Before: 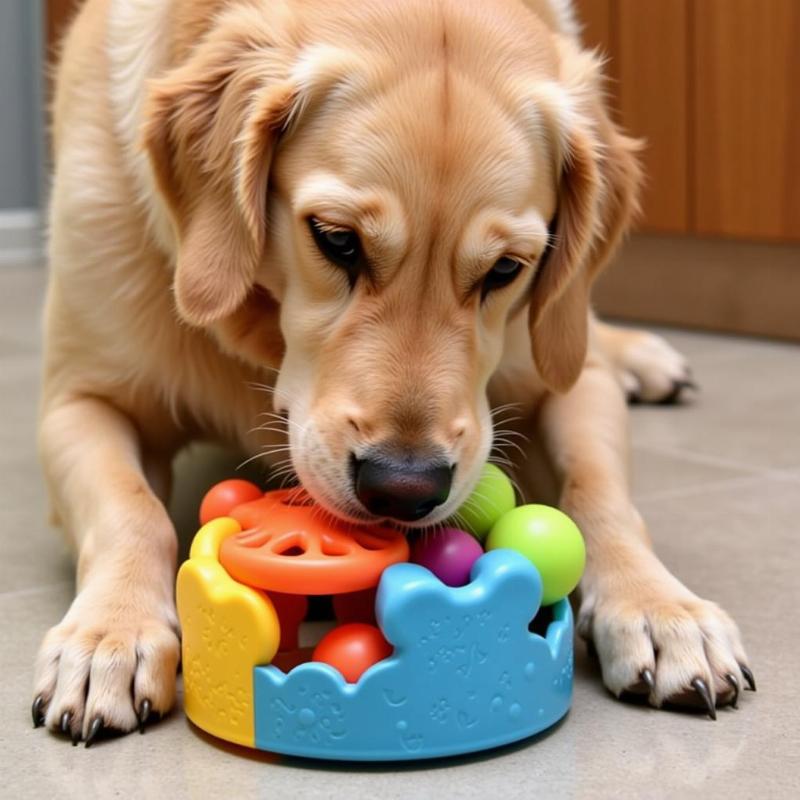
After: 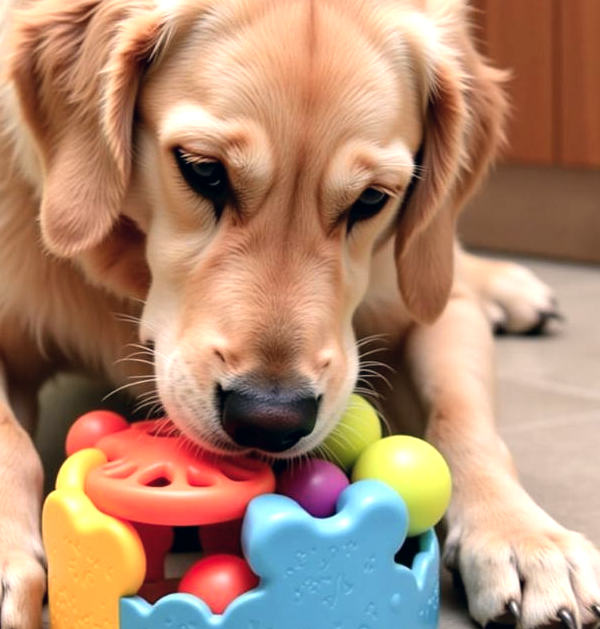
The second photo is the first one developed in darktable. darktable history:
crop: left 16.767%, top 8.735%, right 8.195%, bottom 12.571%
color zones: curves: ch1 [(0.309, 0.524) (0.41, 0.329) (0.508, 0.509)]; ch2 [(0.25, 0.457) (0.75, 0.5)]
color correction: highlights a* 2.82, highlights b* 5.03, shadows a* -2.13, shadows b* -4.85, saturation 0.818
tone equalizer: -8 EV -0.415 EV, -7 EV -0.355 EV, -6 EV -0.294 EV, -5 EV -0.208 EV, -3 EV 0.209 EV, -2 EV 0.304 EV, -1 EV 0.398 EV, +0 EV 0.412 EV
